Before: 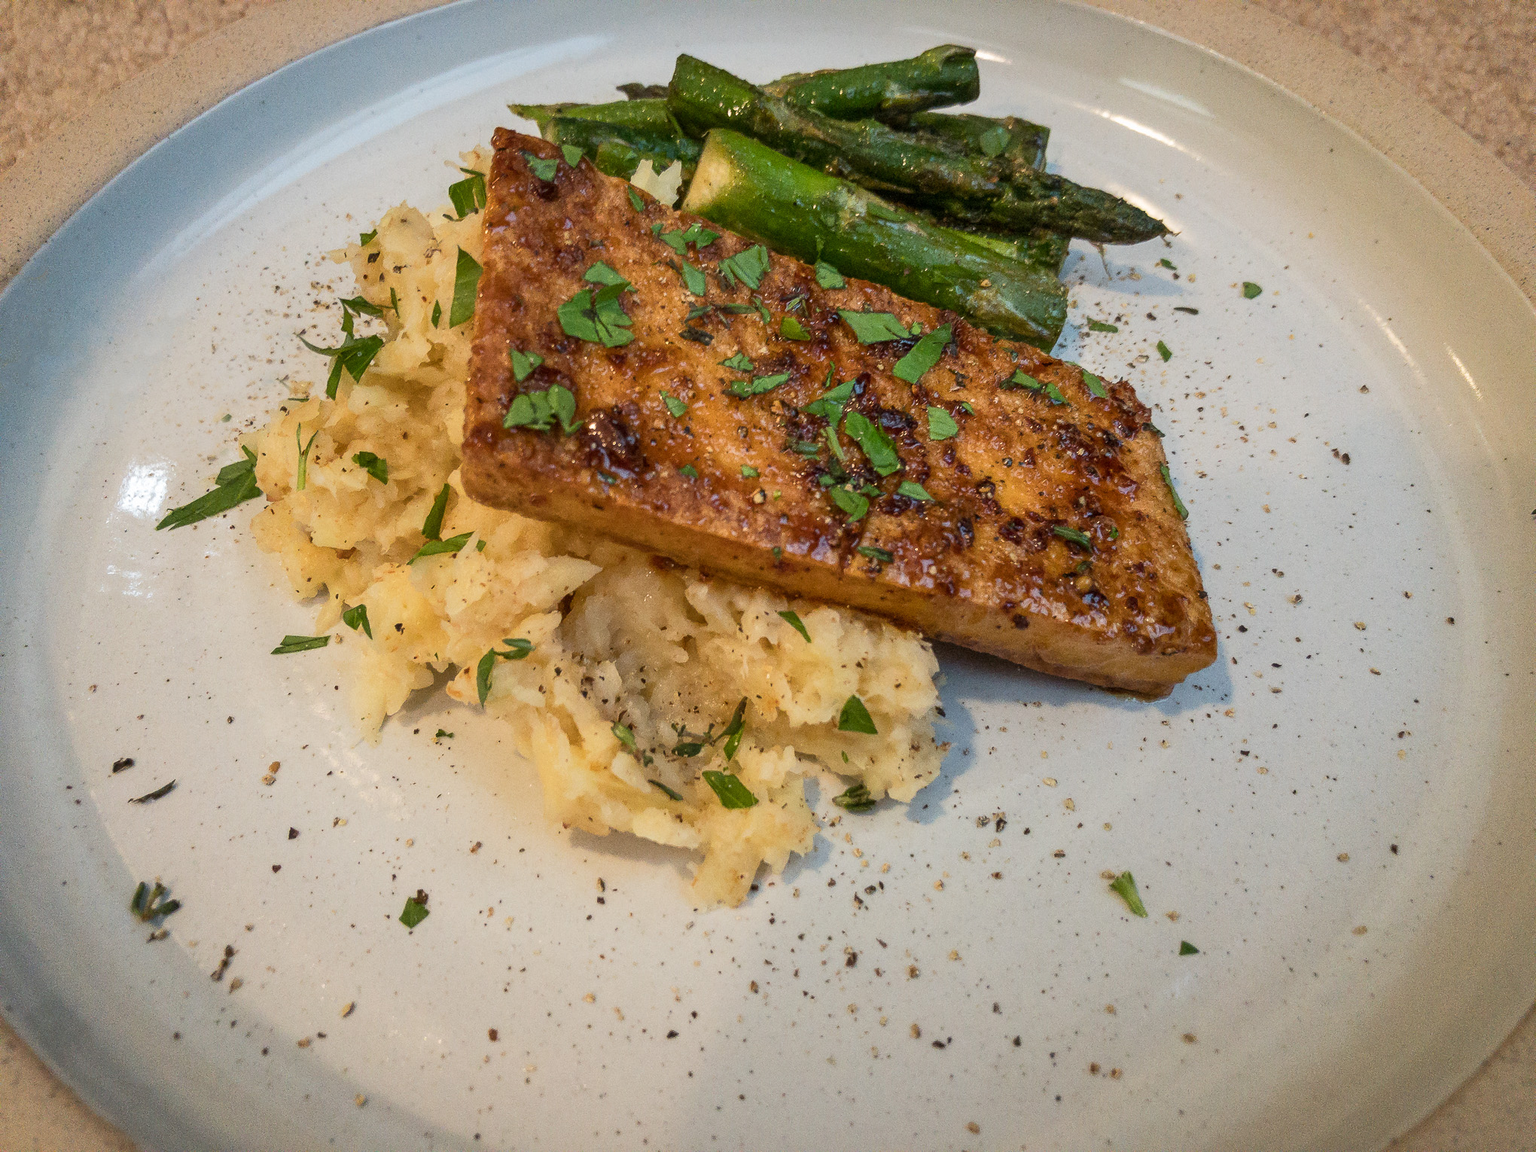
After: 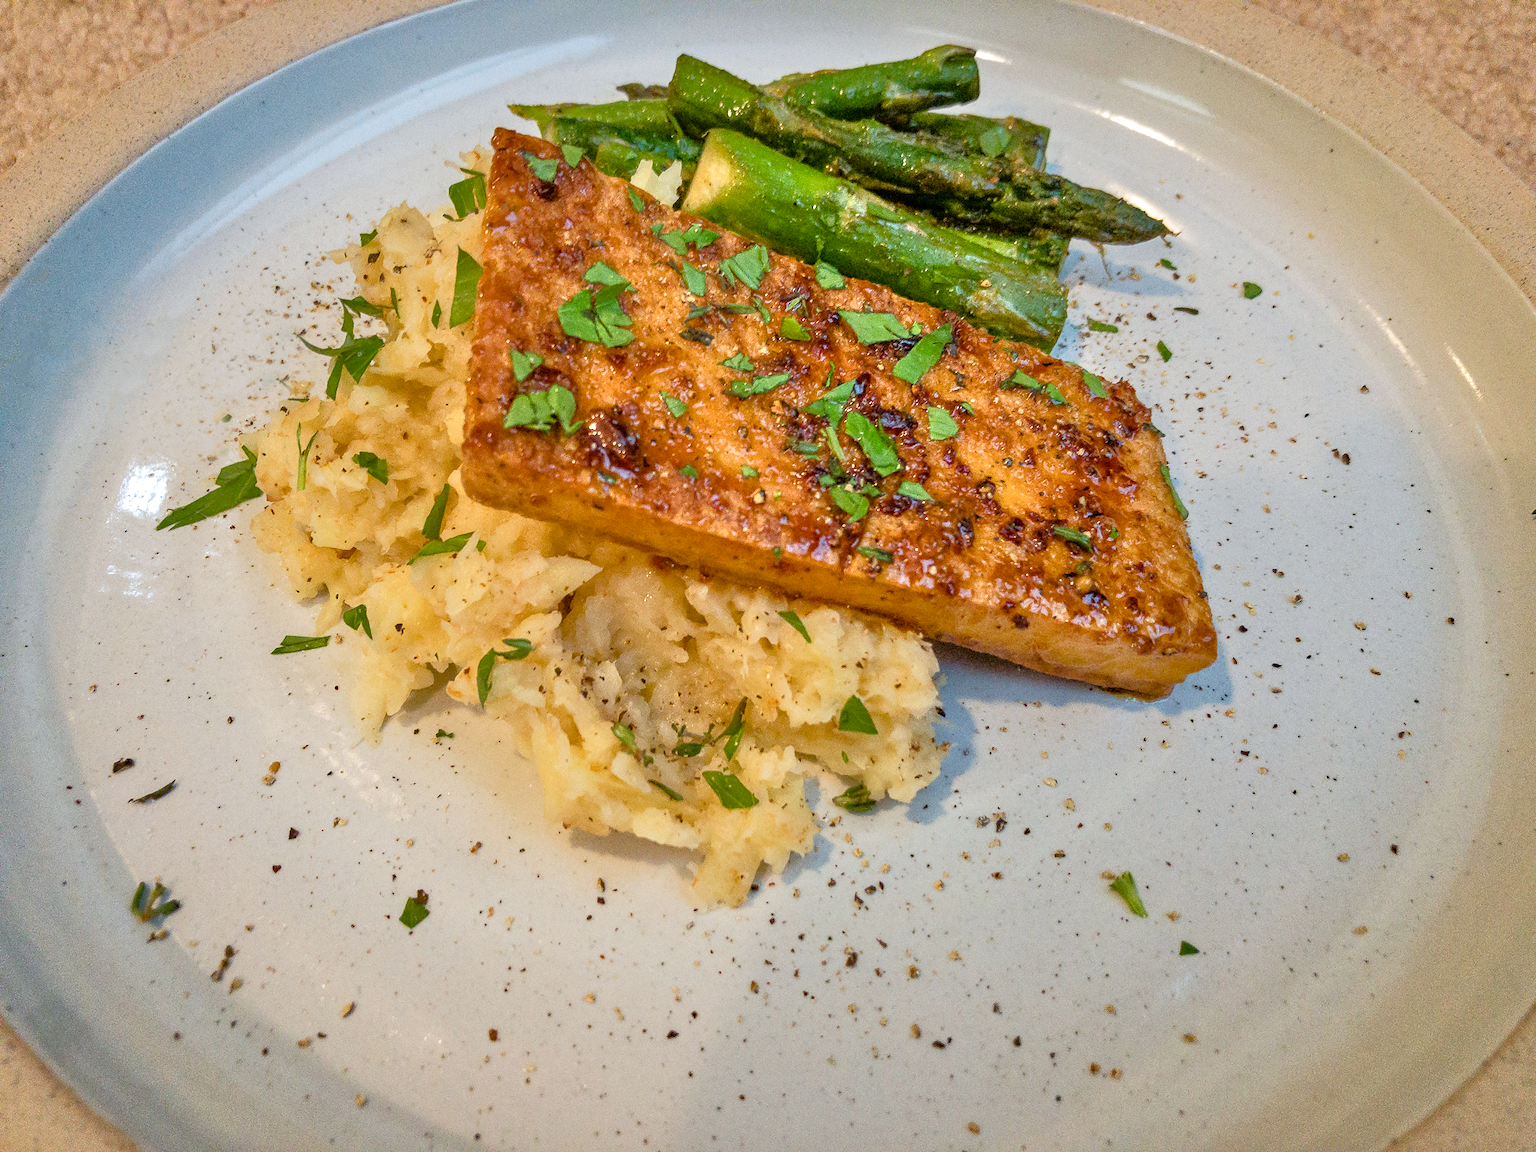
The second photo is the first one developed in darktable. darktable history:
color balance rgb: perceptual saturation grading › global saturation 20%, perceptual saturation grading › highlights -25%, perceptual saturation grading › shadows 25%
tone equalizer: -7 EV 0.15 EV, -6 EV 0.6 EV, -5 EV 1.15 EV, -4 EV 1.33 EV, -3 EV 1.15 EV, -2 EV 0.6 EV, -1 EV 0.15 EV, mask exposure compensation -0.5 EV
white balance: red 0.988, blue 1.017
haze removal: compatibility mode true, adaptive false
